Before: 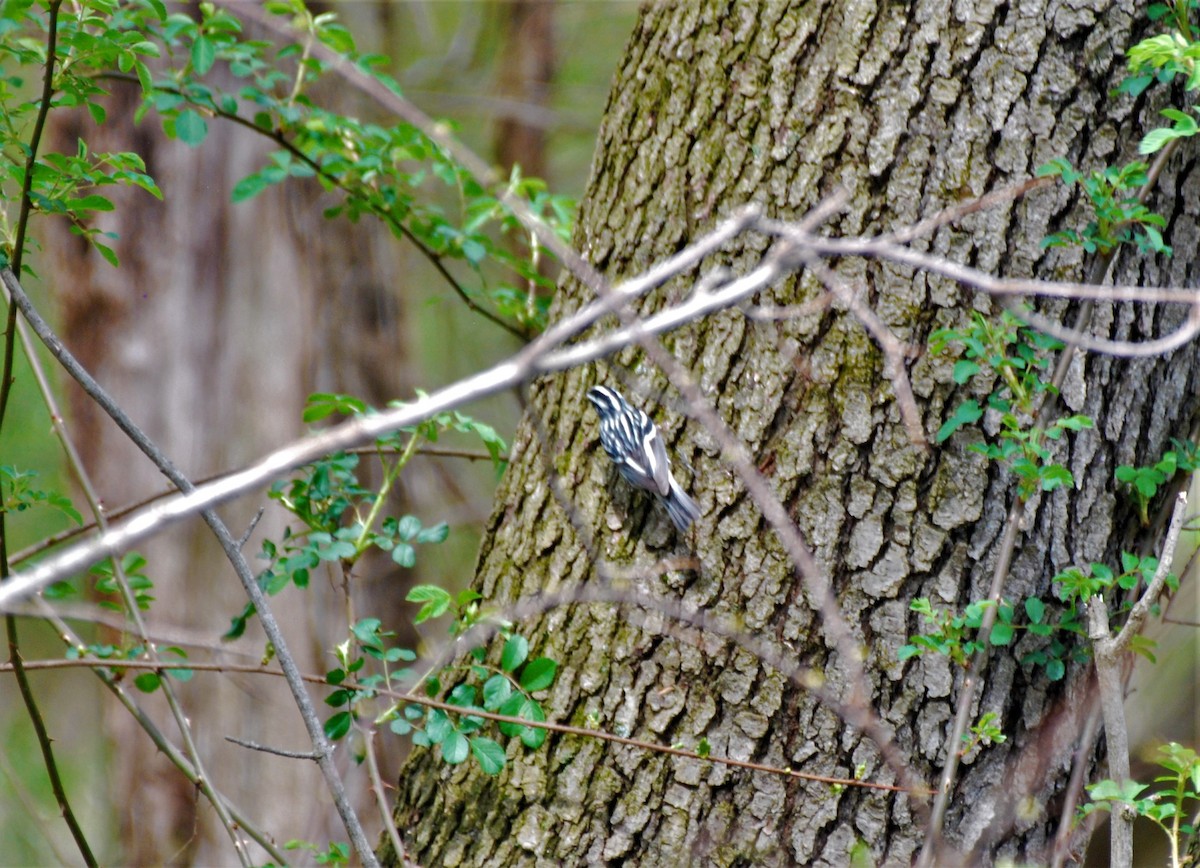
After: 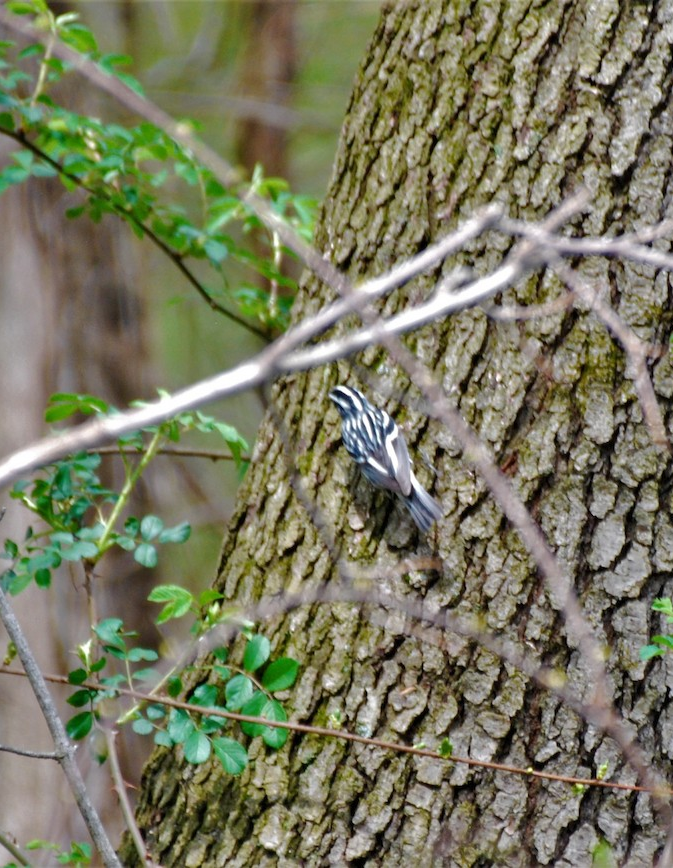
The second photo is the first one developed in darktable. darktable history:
crop: left 21.509%, right 22.357%
